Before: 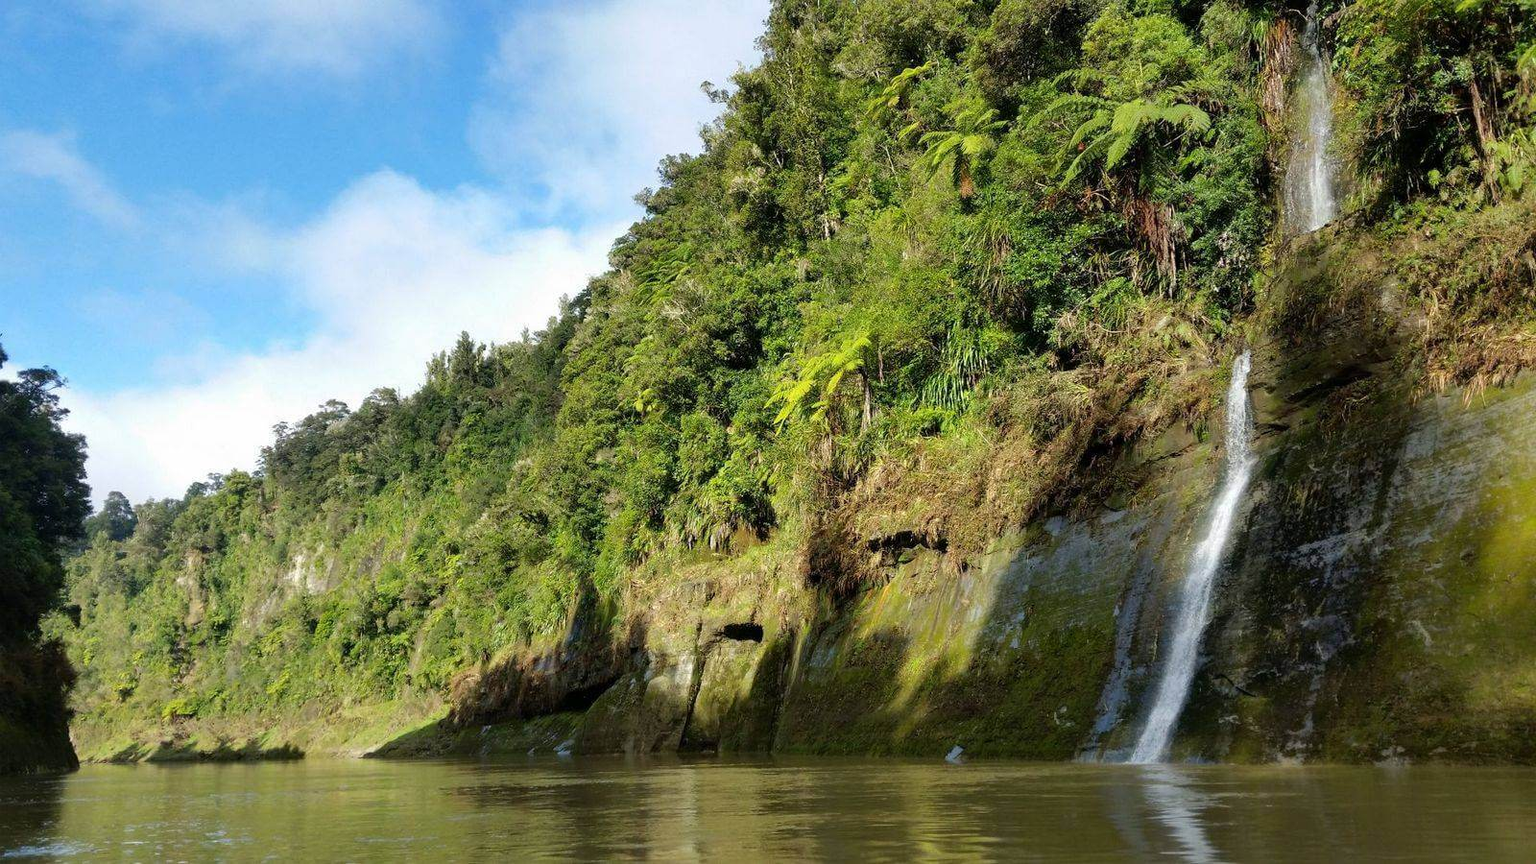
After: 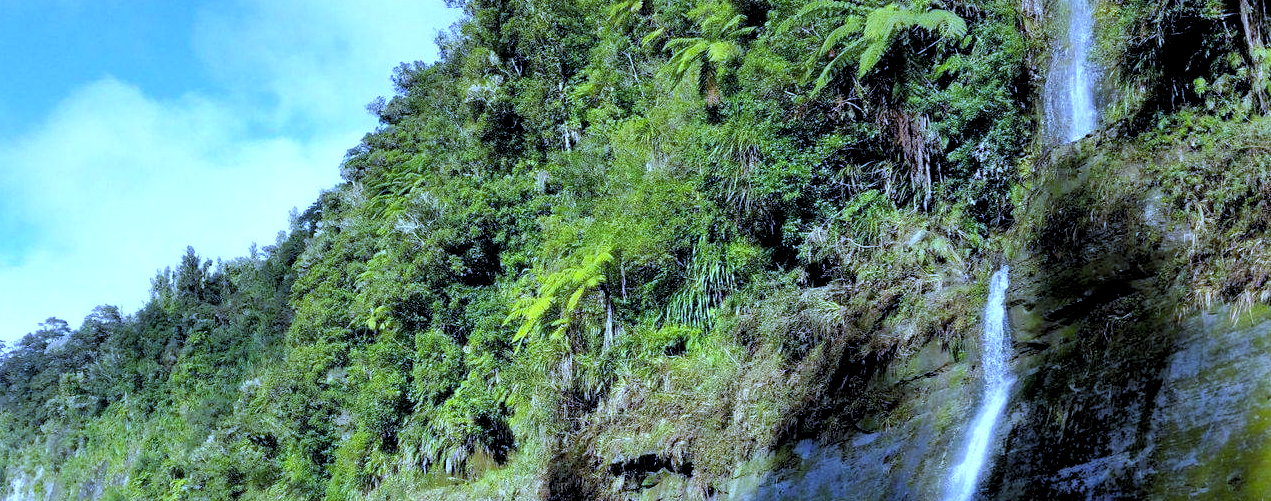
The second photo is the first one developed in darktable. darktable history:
rgb levels: levels [[0.01, 0.419, 0.839], [0, 0.5, 1], [0, 0.5, 1]]
tone curve: curves: ch0 [(0, 0) (0.003, 0.003) (0.011, 0.011) (0.025, 0.025) (0.044, 0.044) (0.069, 0.069) (0.1, 0.099) (0.136, 0.135) (0.177, 0.176) (0.224, 0.223) (0.277, 0.275) (0.335, 0.333) (0.399, 0.396) (0.468, 0.465) (0.543, 0.546) (0.623, 0.625) (0.709, 0.711) (0.801, 0.802) (0.898, 0.898) (1, 1)], preserve colors none
crop: left 18.38%, top 11.092%, right 2.134%, bottom 33.217%
white balance: red 0.766, blue 1.537
